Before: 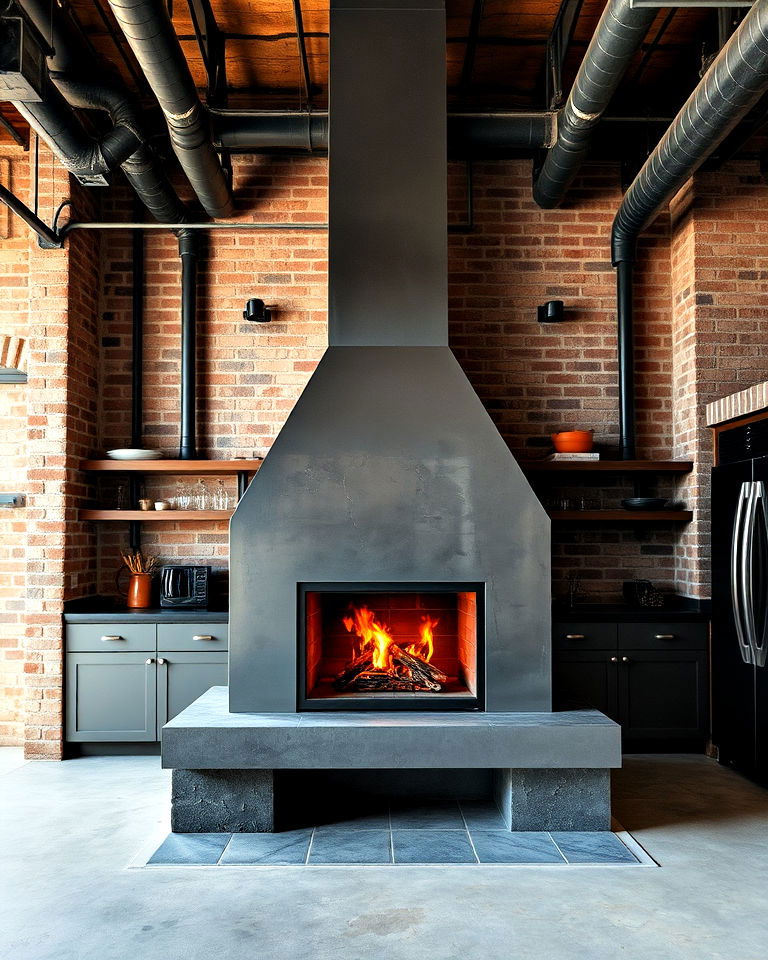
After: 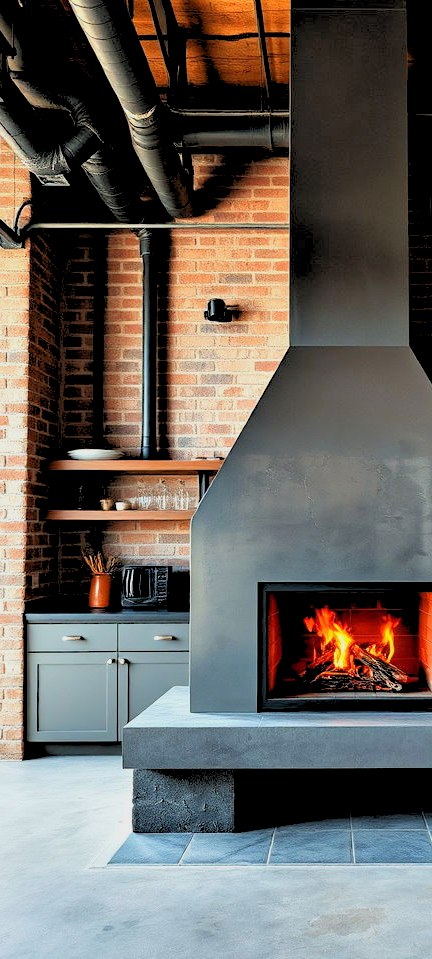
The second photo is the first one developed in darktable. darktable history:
rgb levels: preserve colors sum RGB, levels [[0.038, 0.433, 0.934], [0, 0.5, 1], [0, 0.5, 1]]
crop: left 5.114%, right 38.589%
